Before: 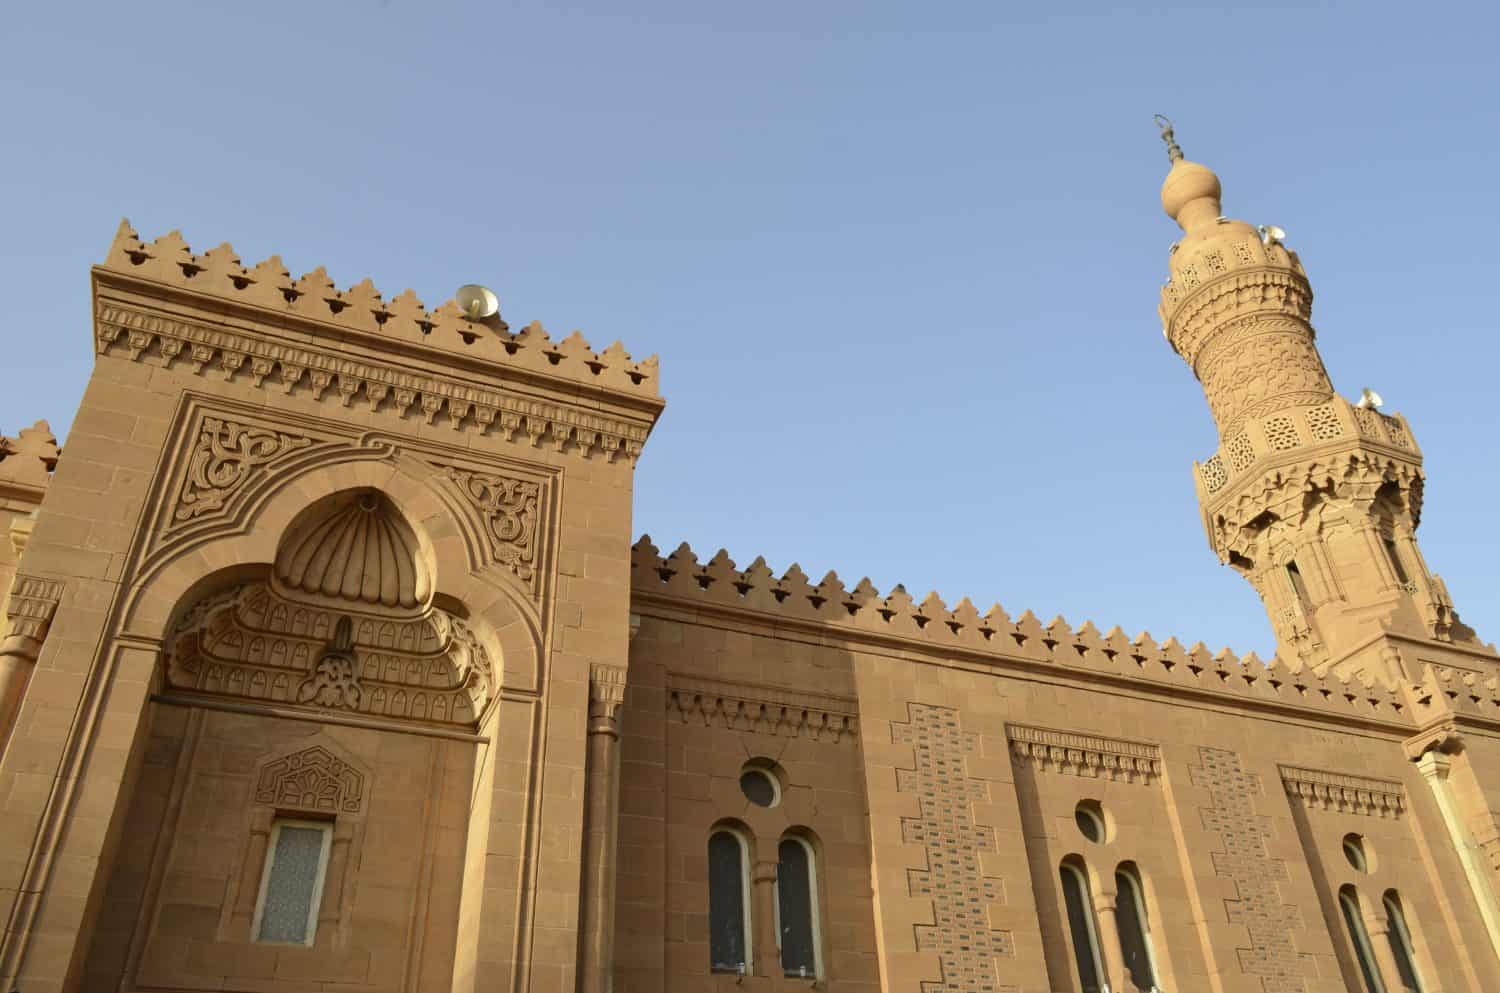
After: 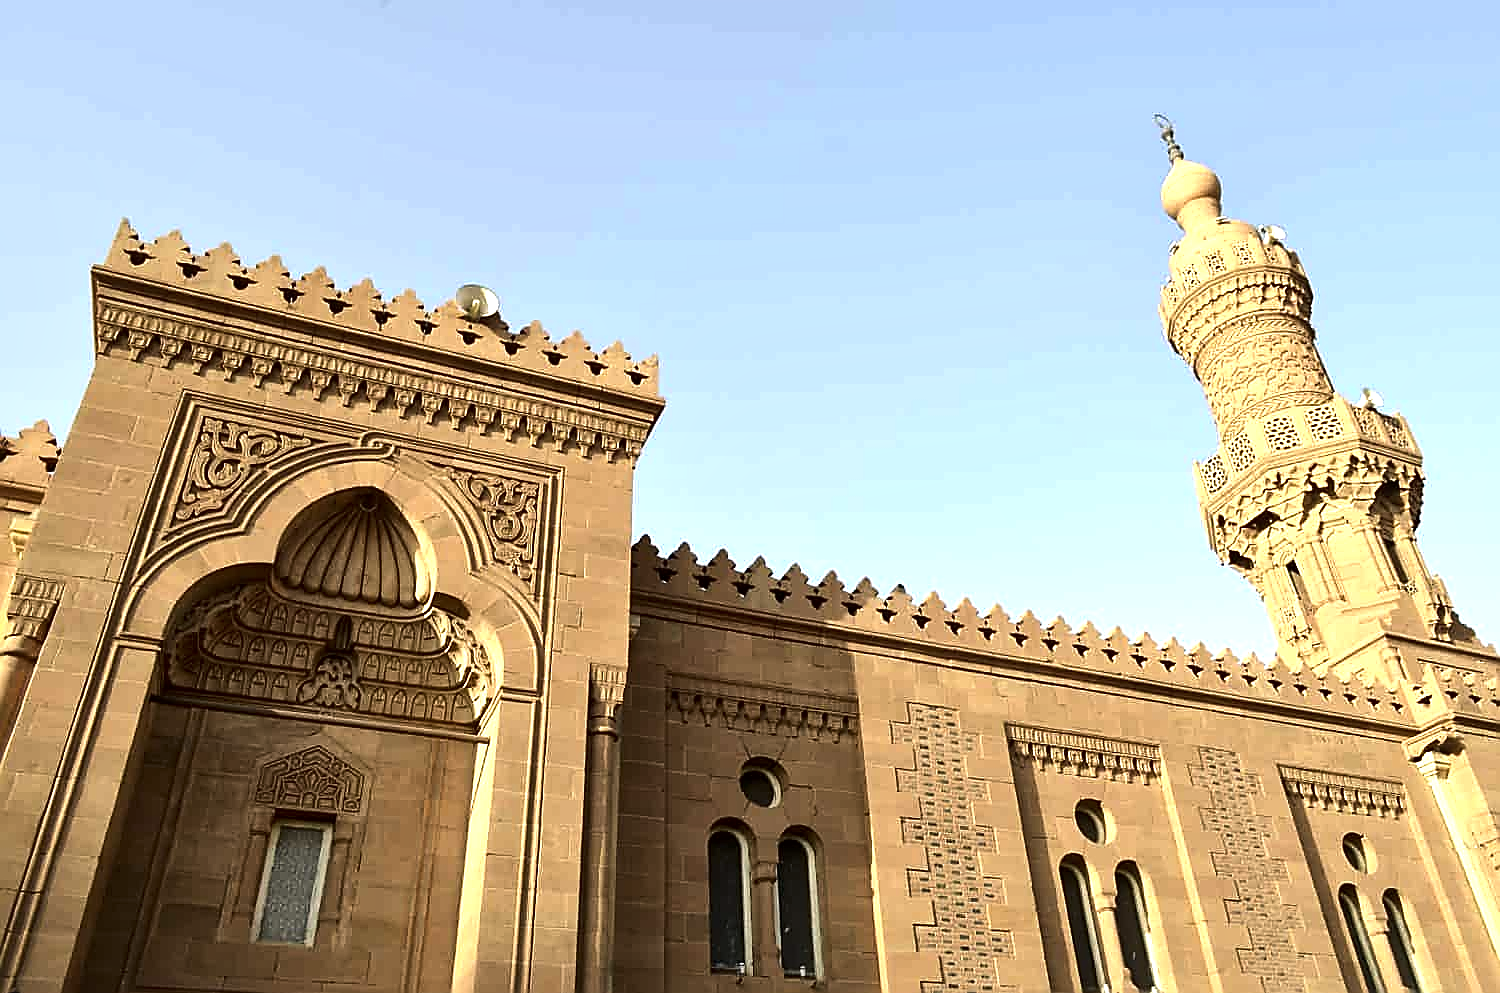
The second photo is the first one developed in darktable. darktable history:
local contrast: mode bilateral grid, contrast 20, coarseness 50, detail 140%, midtone range 0.2
white balance: emerald 1
sharpen: radius 1.4, amount 1.25, threshold 0.7
tone equalizer: -8 EV -1.08 EV, -7 EV -1.01 EV, -6 EV -0.867 EV, -5 EV -0.578 EV, -3 EV 0.578 EV, -2 EV 0.867 EV, -1 EV 1.01 EV, +0 EV 1.08 EV, edges refinement/feathering 500, mask exposure compensation -1.57 EV, preserve details no
